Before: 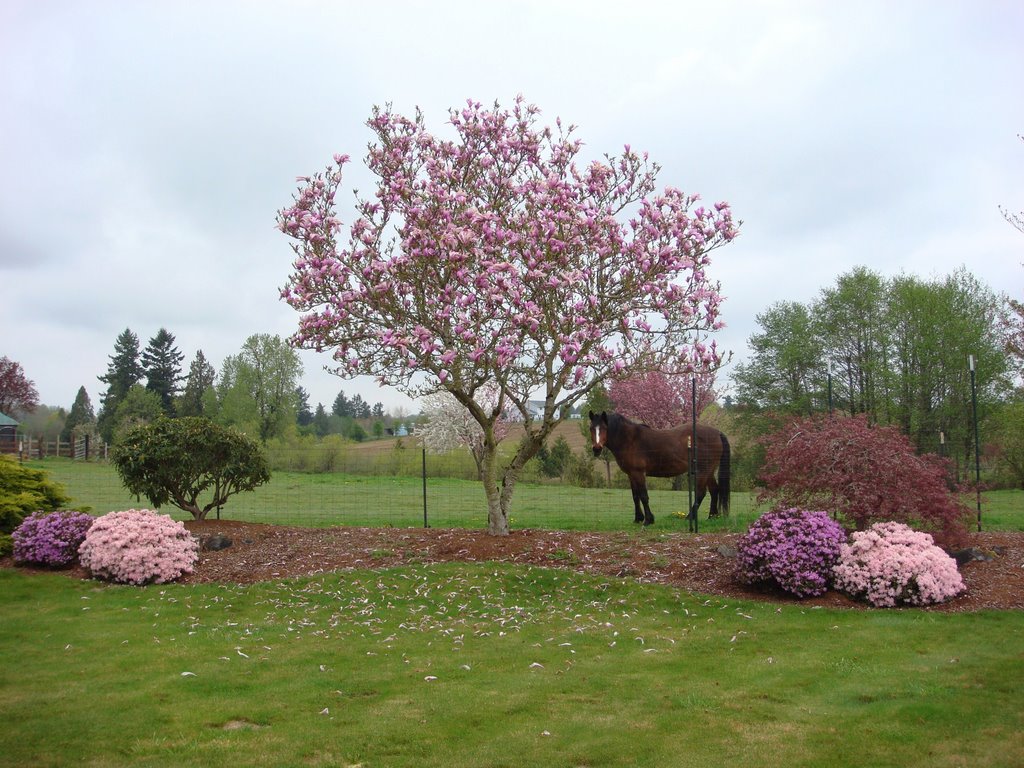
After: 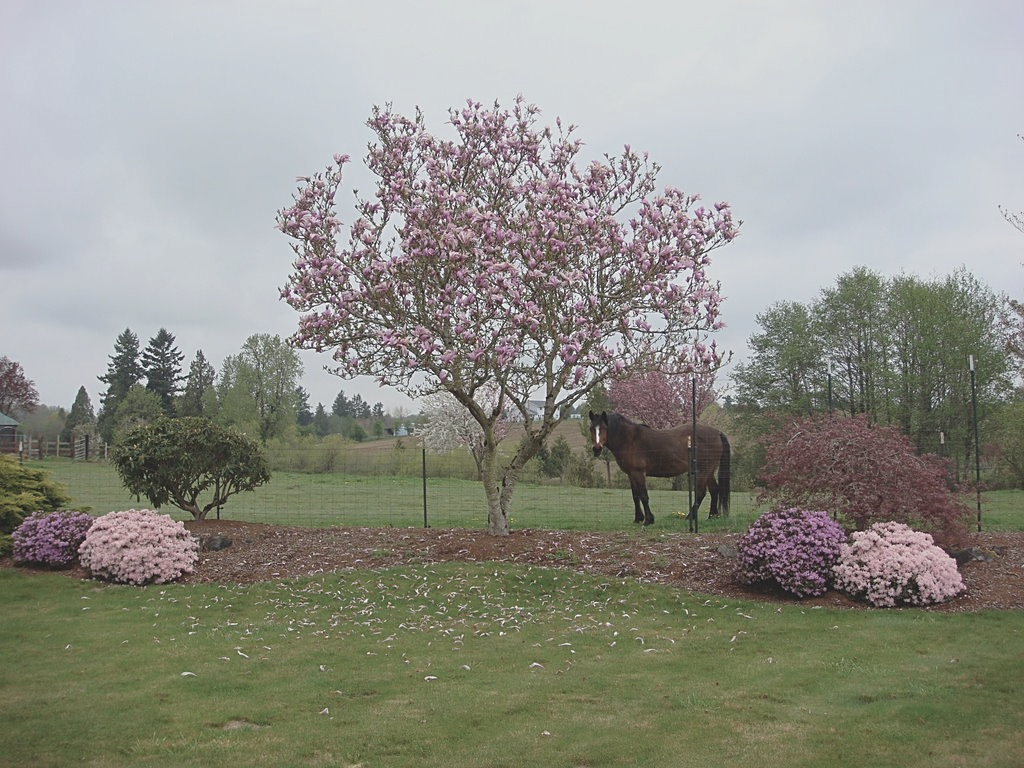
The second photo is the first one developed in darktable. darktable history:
contrast brightness saturation: contrast -0.248, saturation -0.438
sharpen: on, module defaults
